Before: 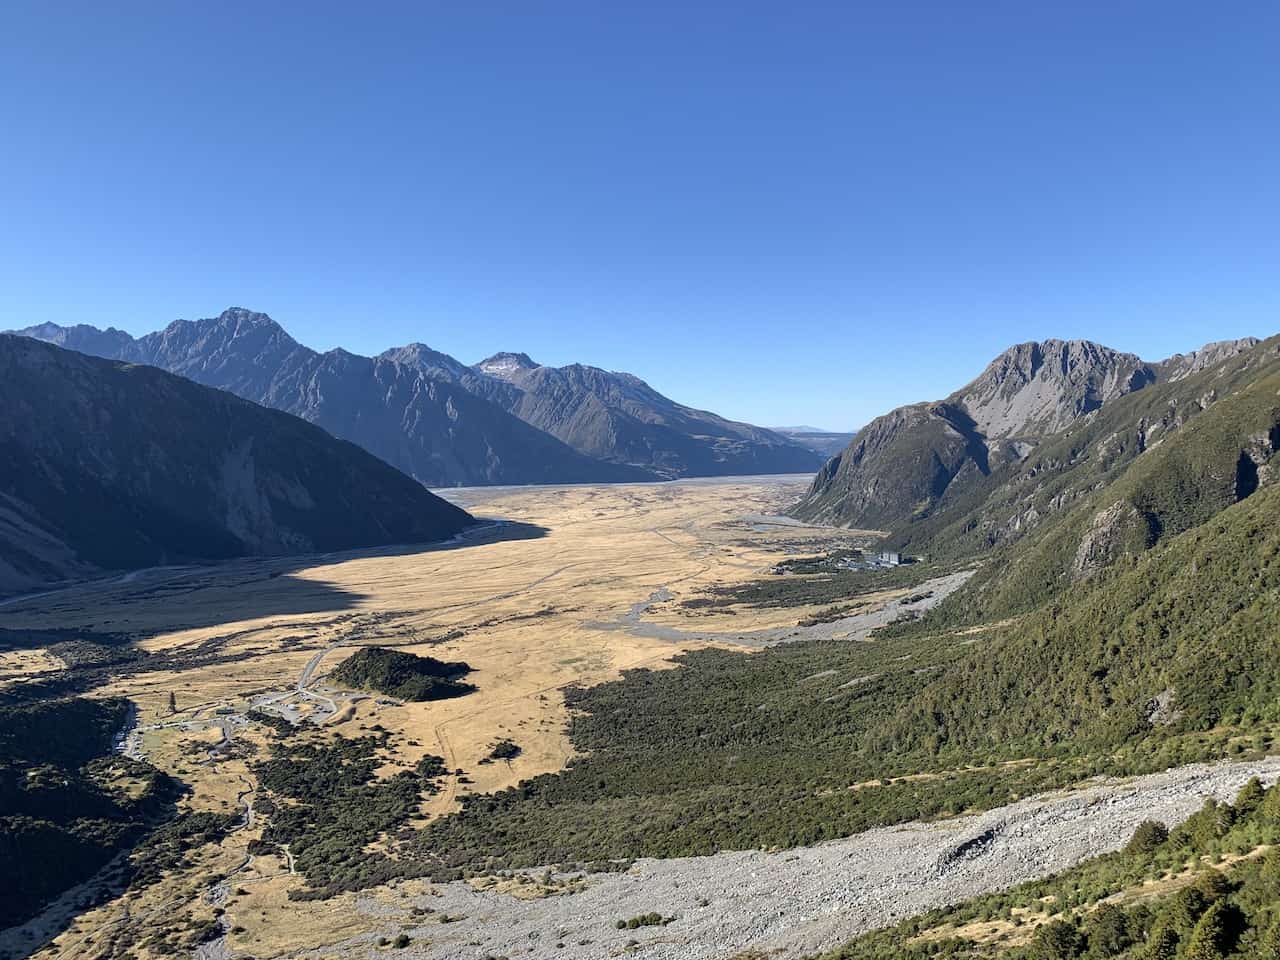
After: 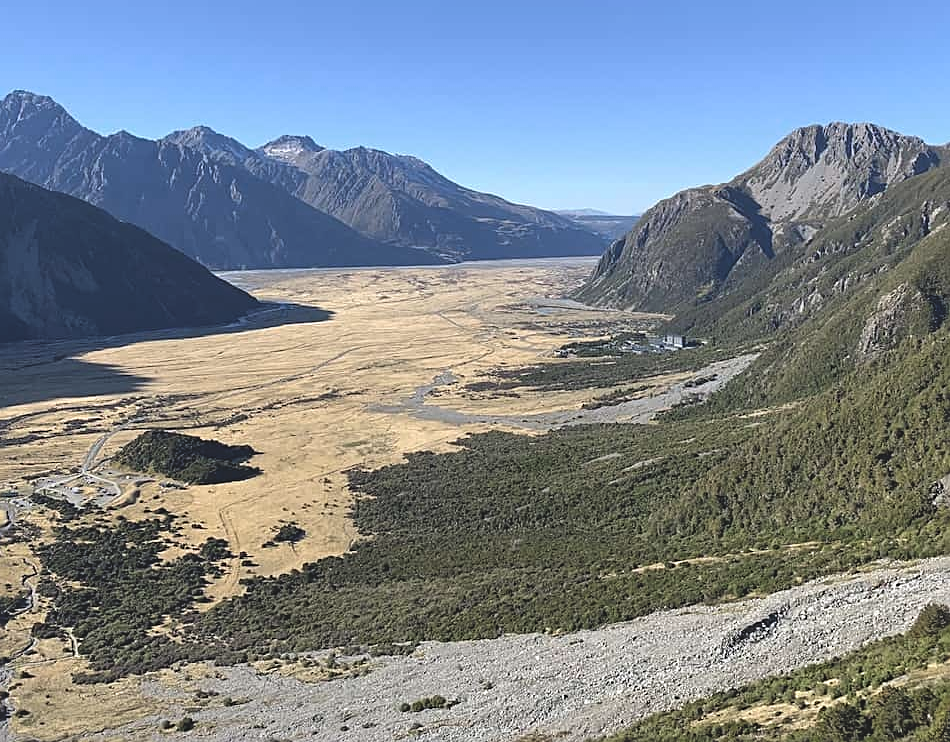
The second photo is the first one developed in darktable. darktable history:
exposure: black level correction -0.016, compensate exposure bias true, compensate highlight preservation false
crop: left 16.879%, top 22.672%, right 8.882%
color zones: curves: ch0 [(0, 0.558) (0.143, 0.548) (0.286, 0.447) (0.429, 0.259) (0.571, 0.5) (0.714, 0.5) (0.857, 0.593) (1, 0.558)]; ch1 [(0, 0.543) (0.01, 0.544) (0.12, 0.492) (0.248, 0.458) (0.5, 0.534) (0.748, 0.5) (0.99, 0.469) (1, 0.543)]; ch2 [(0, 0.507) (0.143, 0.522) (0.286, 0.505) (0.429, 0.5) (0.571, 0.5) (0.714, 0.5) (0.857, 0.5) (1, 0.507)]
sharpen: on, module defaults
